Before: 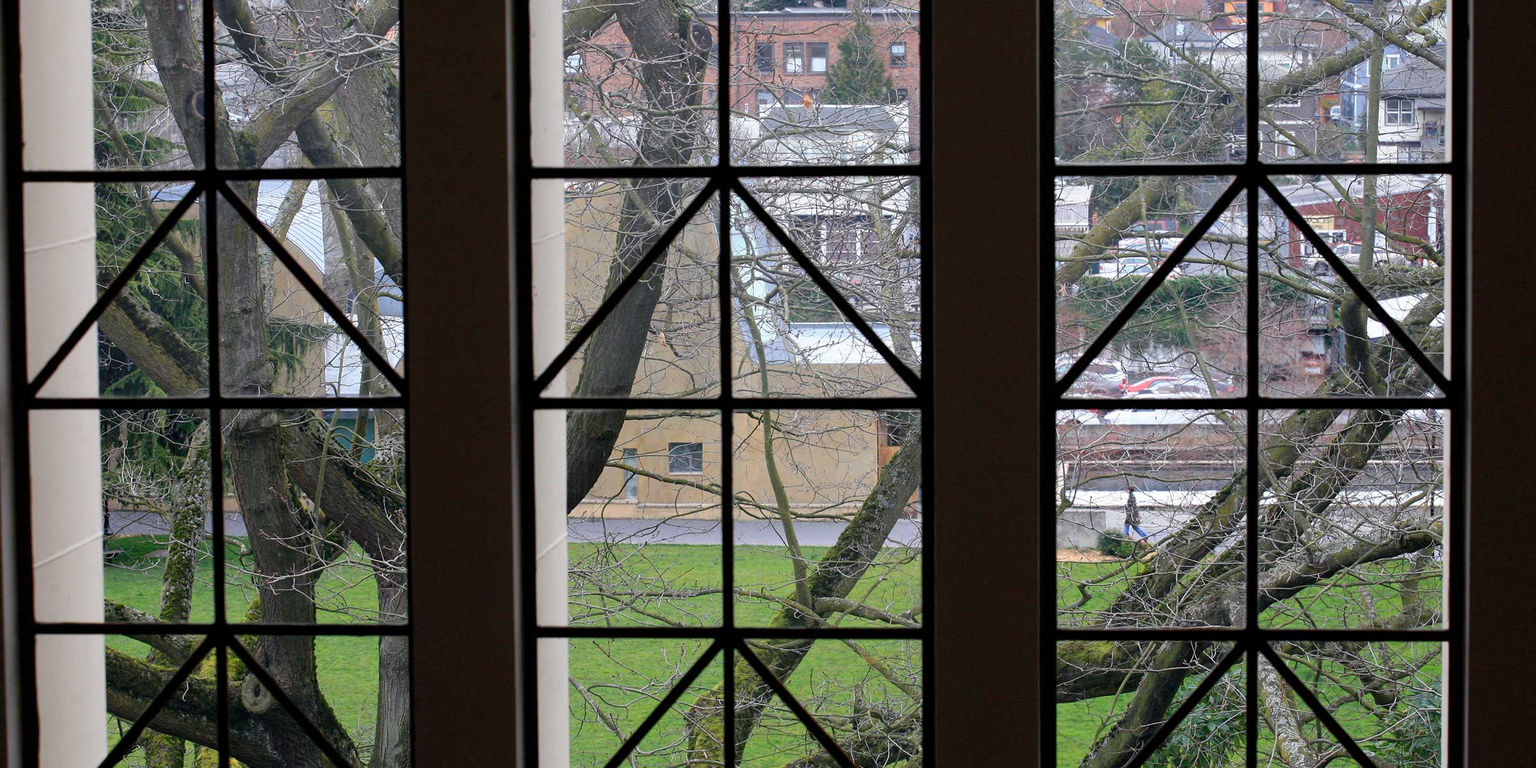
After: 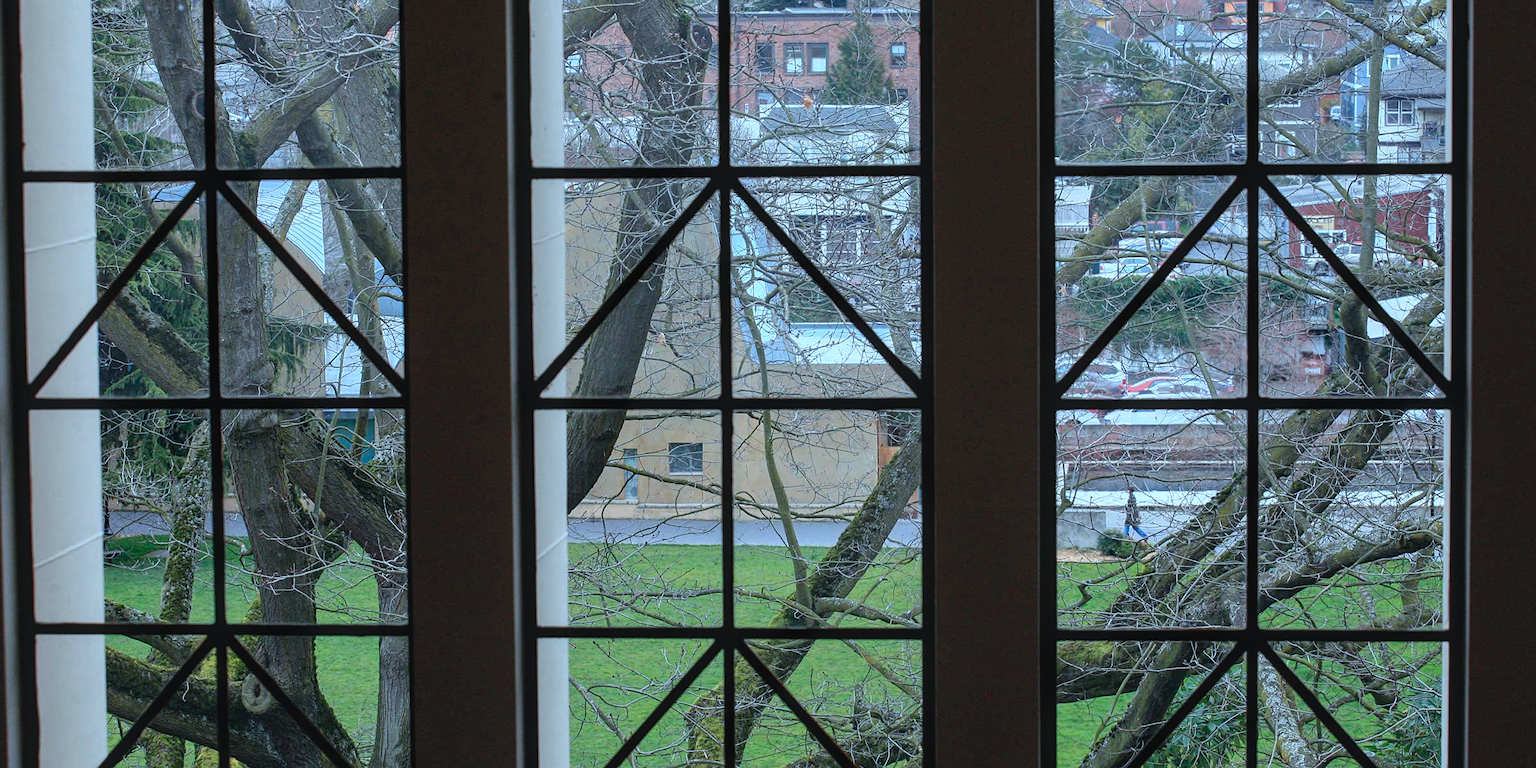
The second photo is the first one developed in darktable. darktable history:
color correction: highlights a* -10.69, highlights b* -19.19
local contrast: on, module defaults
contrast brightness saturation: contrast -0.11
sharpen: amount 0.2
